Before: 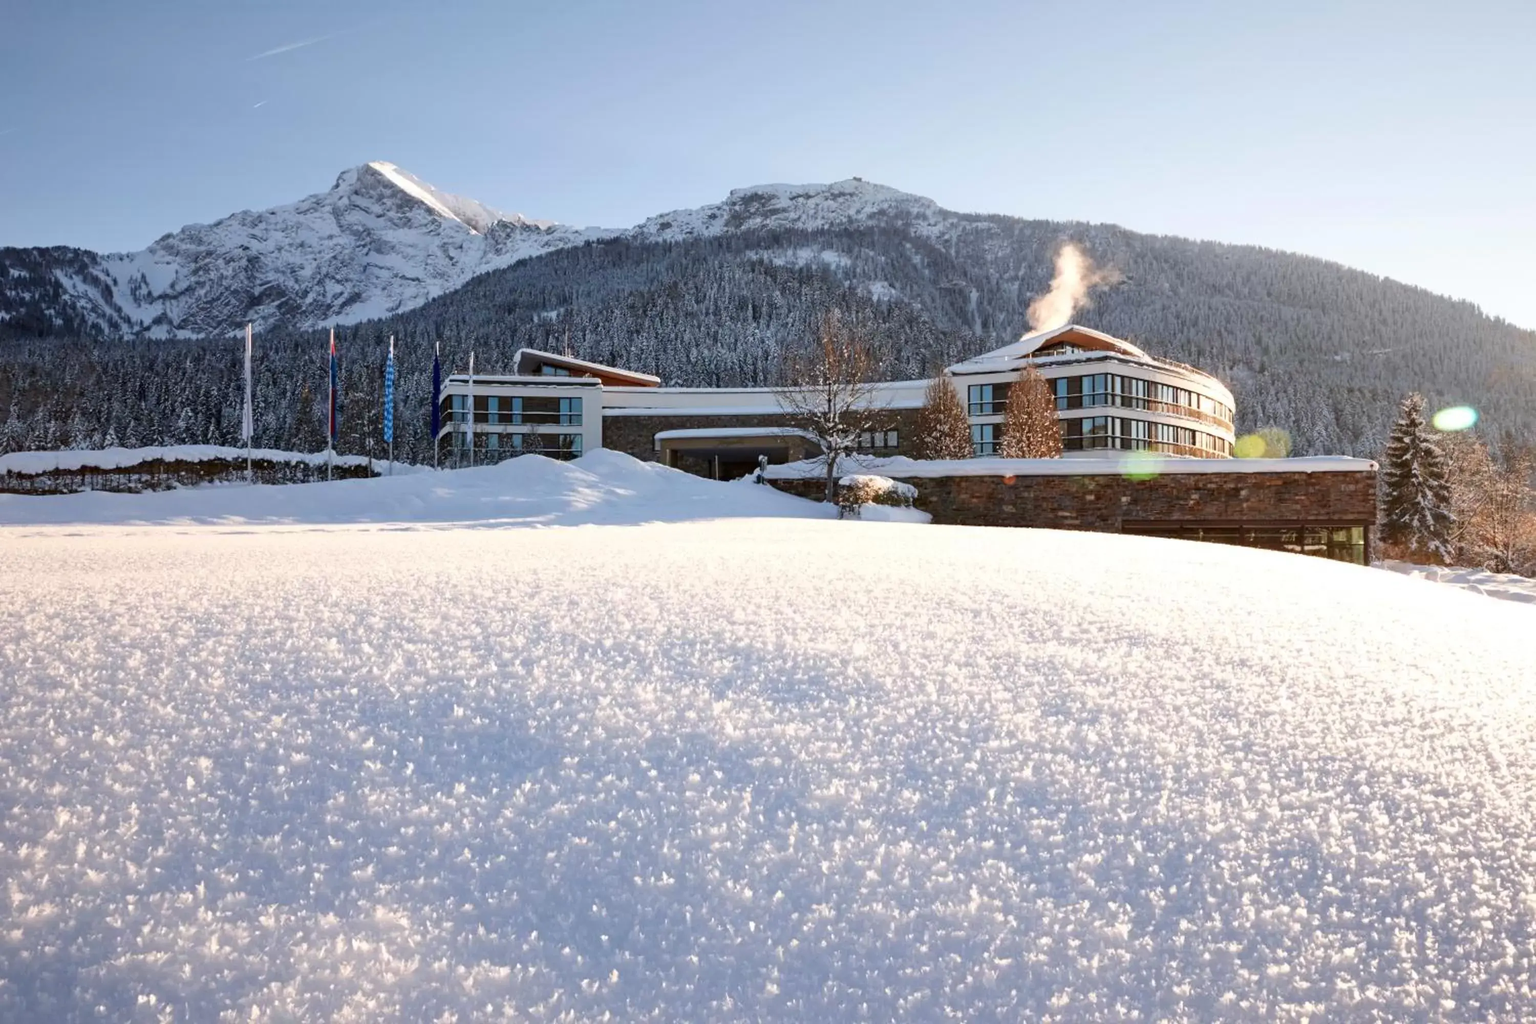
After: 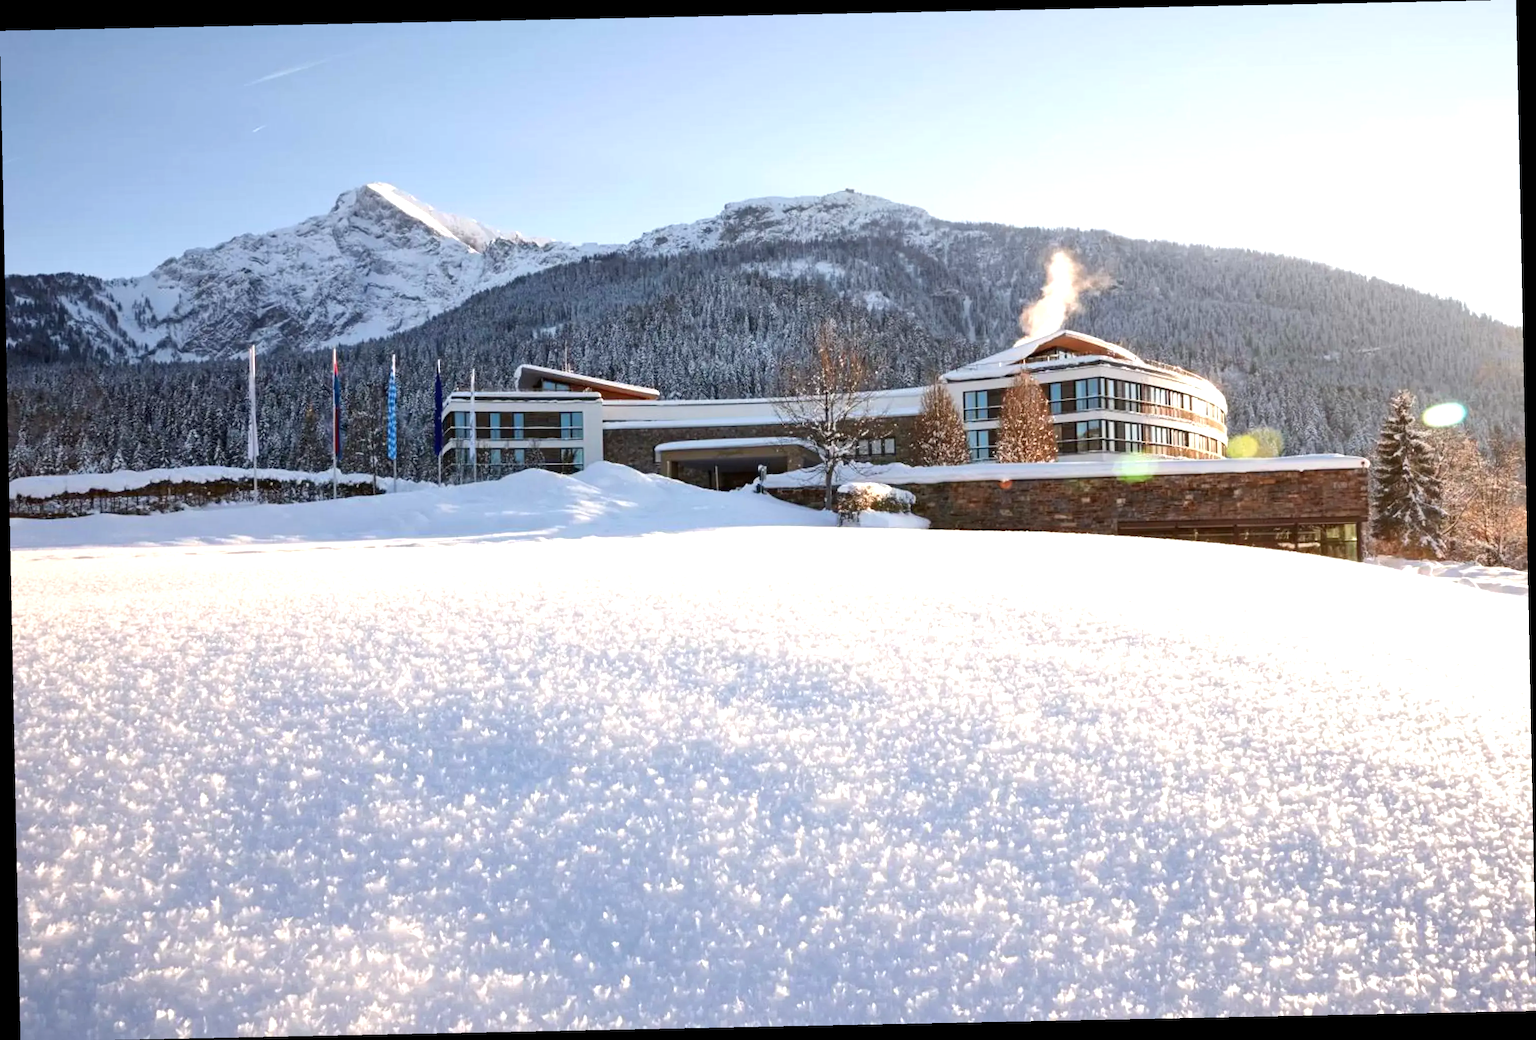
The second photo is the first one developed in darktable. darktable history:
exposure: exposure 0.493 EV, compensate highlight preservation false
rotate and perspective: rotation -1.17°, automatic cropping off
